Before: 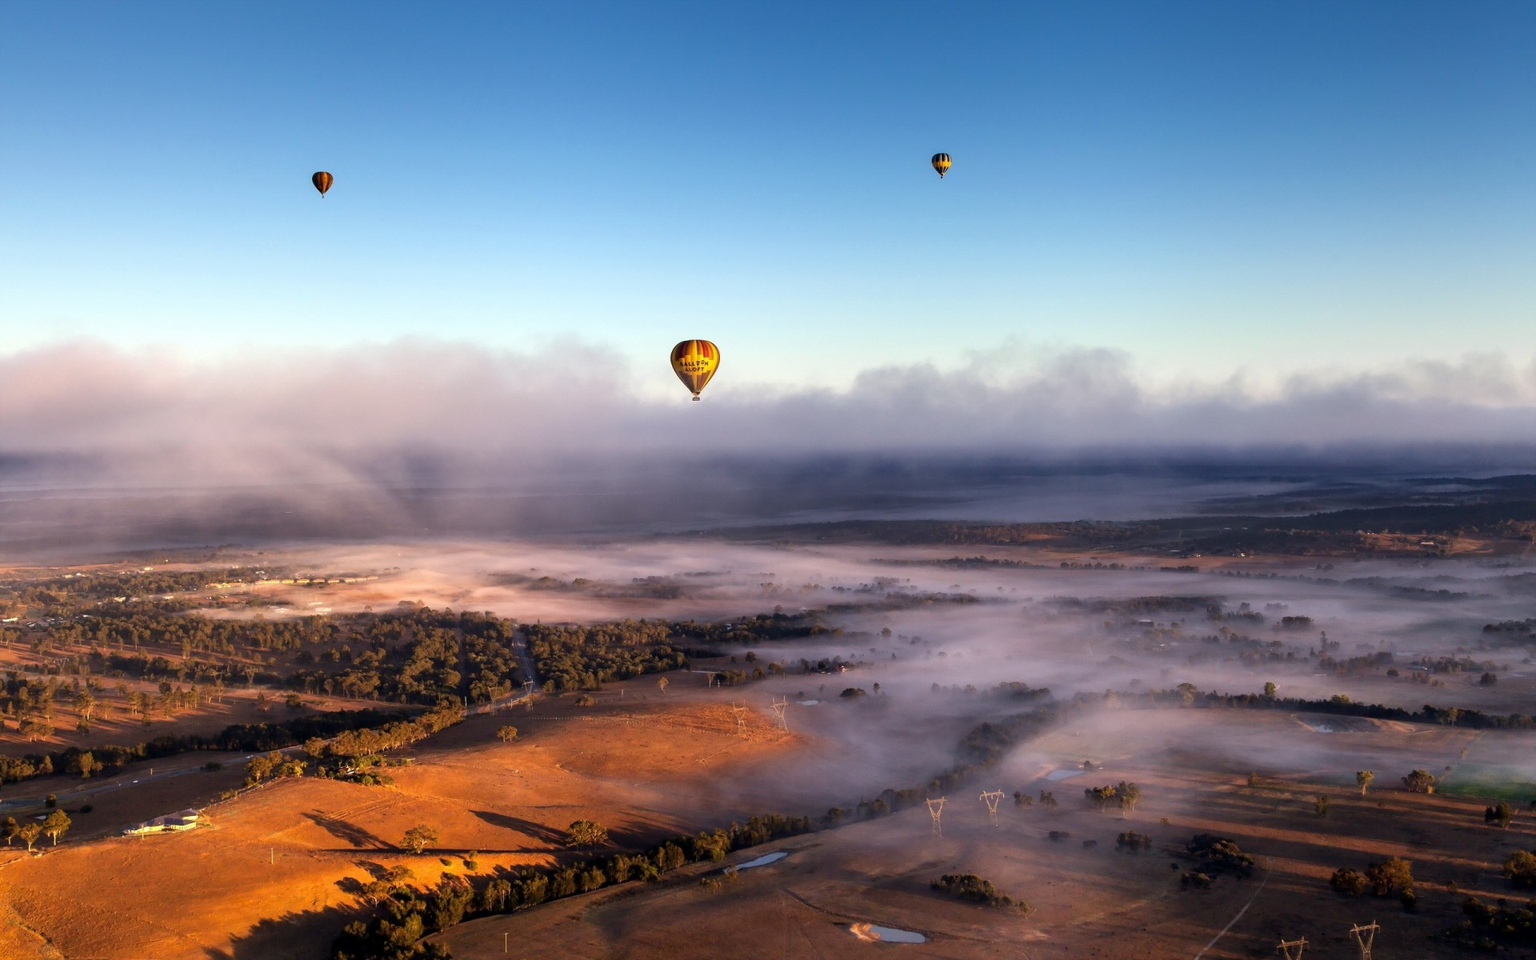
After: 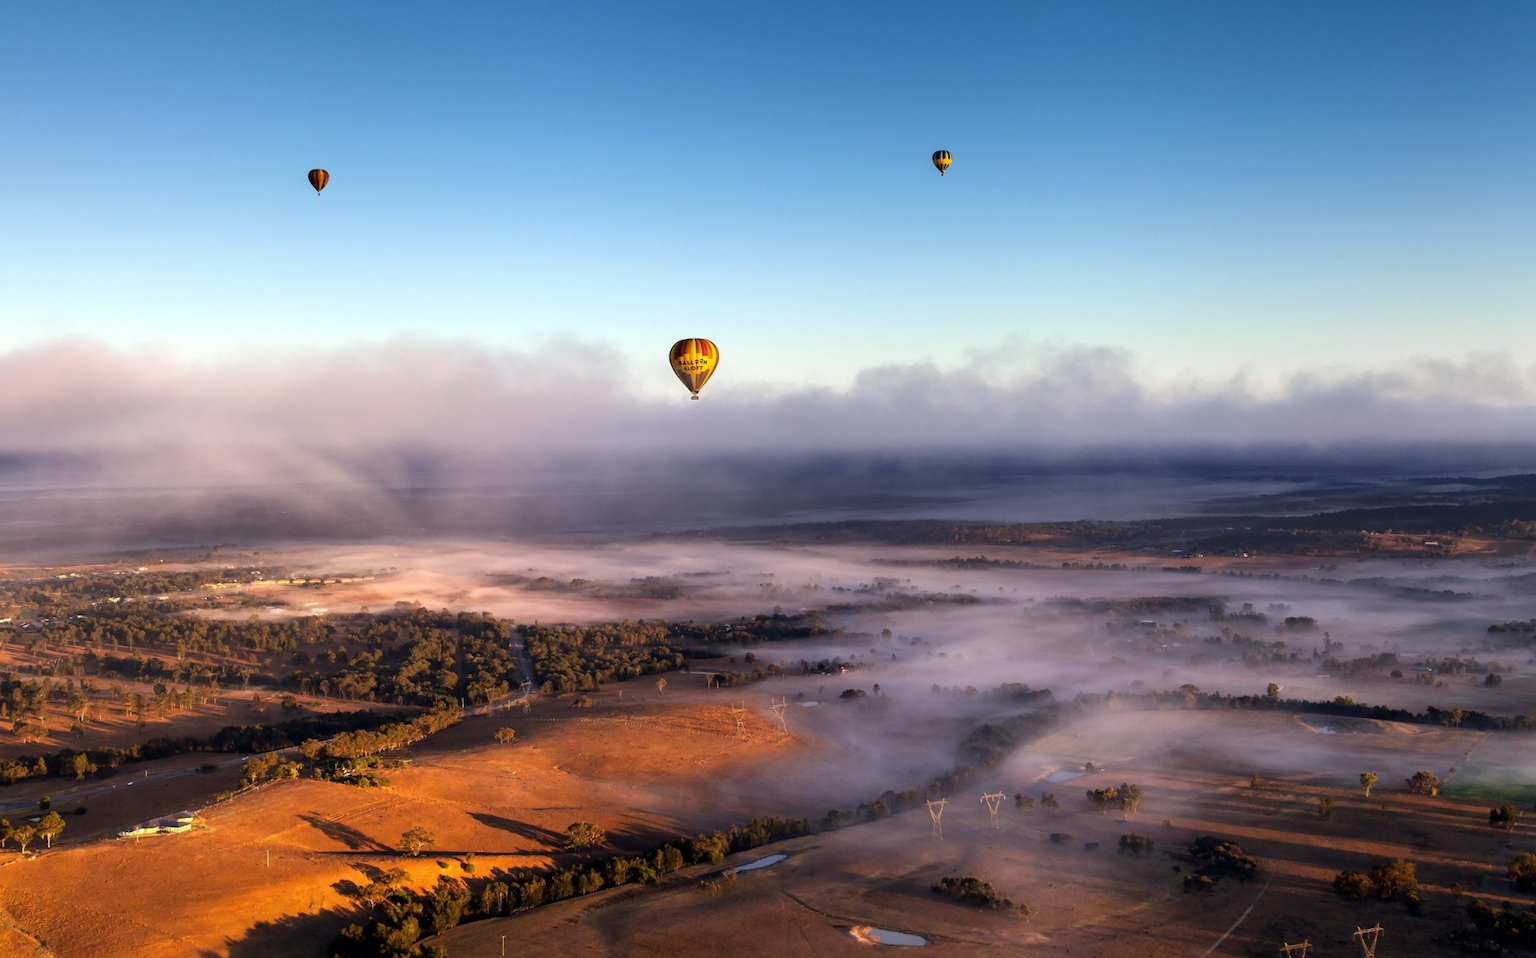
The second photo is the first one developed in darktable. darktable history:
crop: left 0.434%, top 0.485%, right 0.244%, bottom 0.386%
tone equalizer: on, module defaults
